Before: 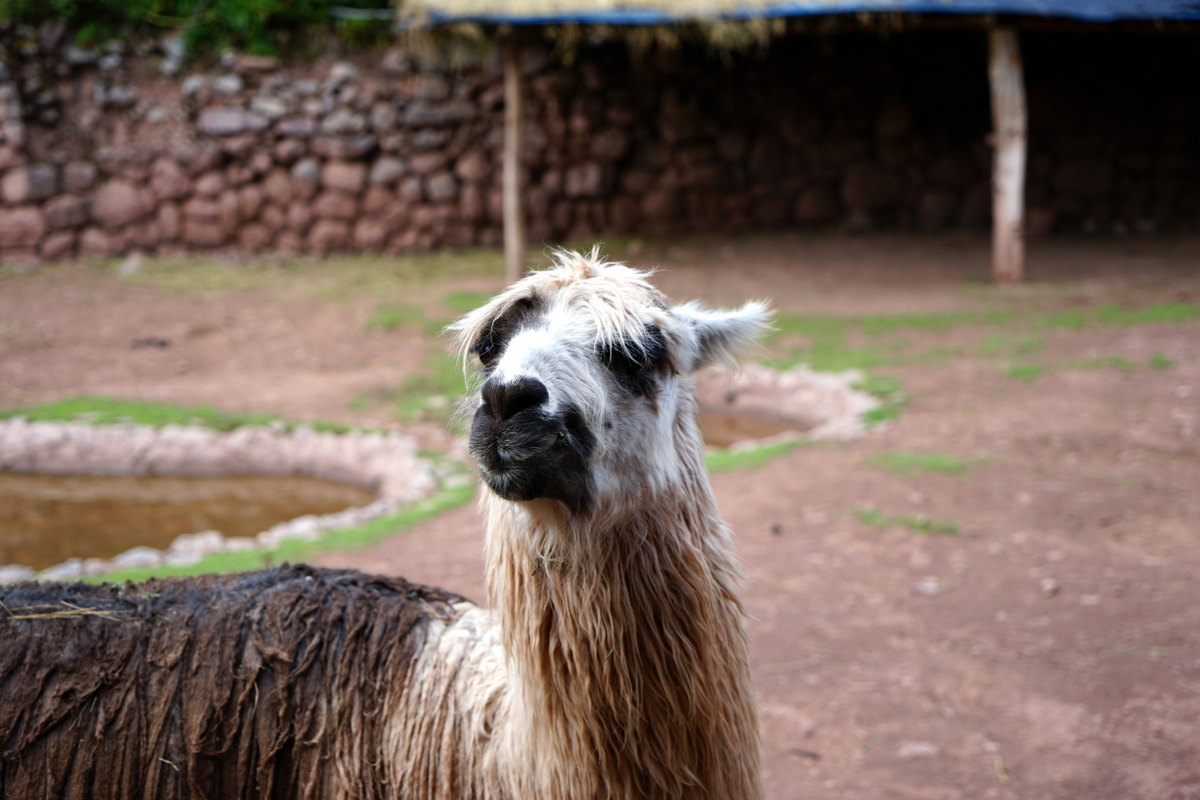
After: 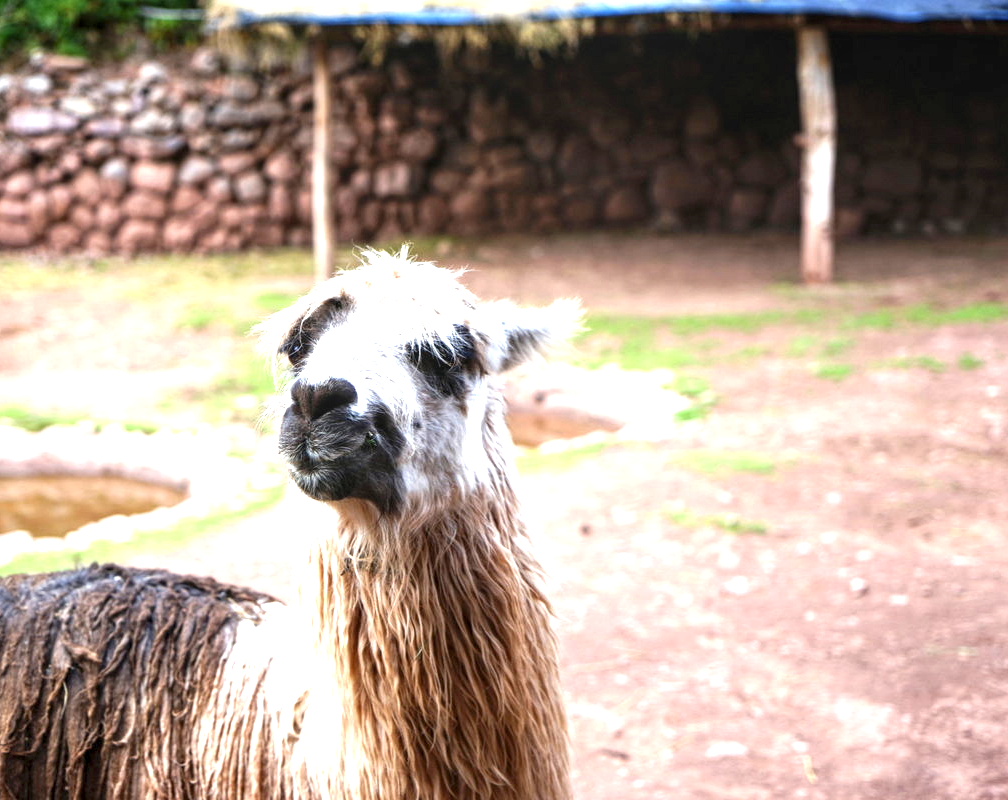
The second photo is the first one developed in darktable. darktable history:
local contrast: detail 130%
crop: left 15.958%
exposure: black level correction 0, exposure 1.497 EV, compensate highlight preservation false
